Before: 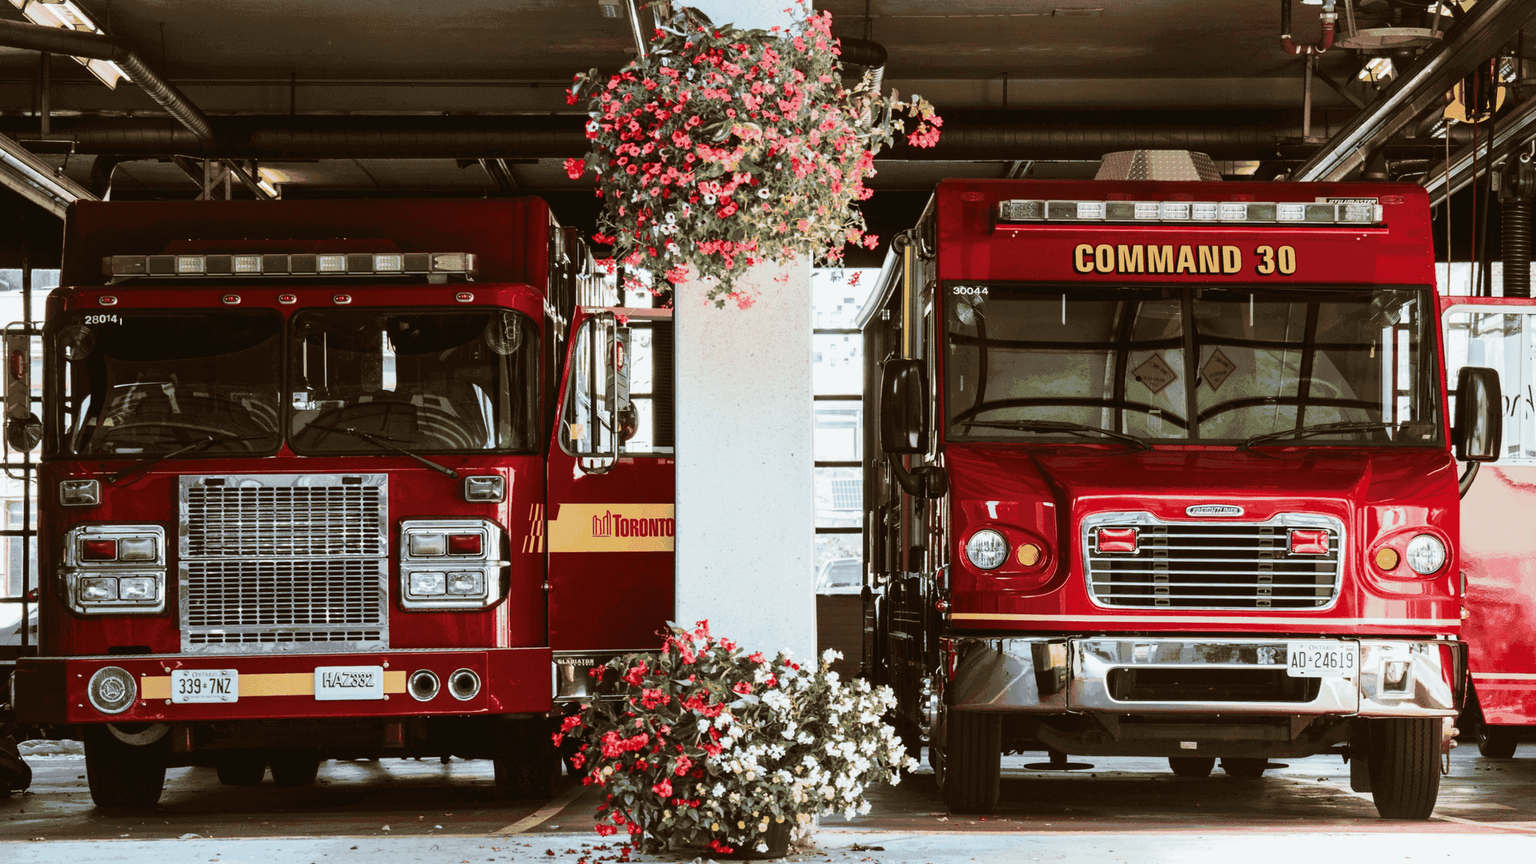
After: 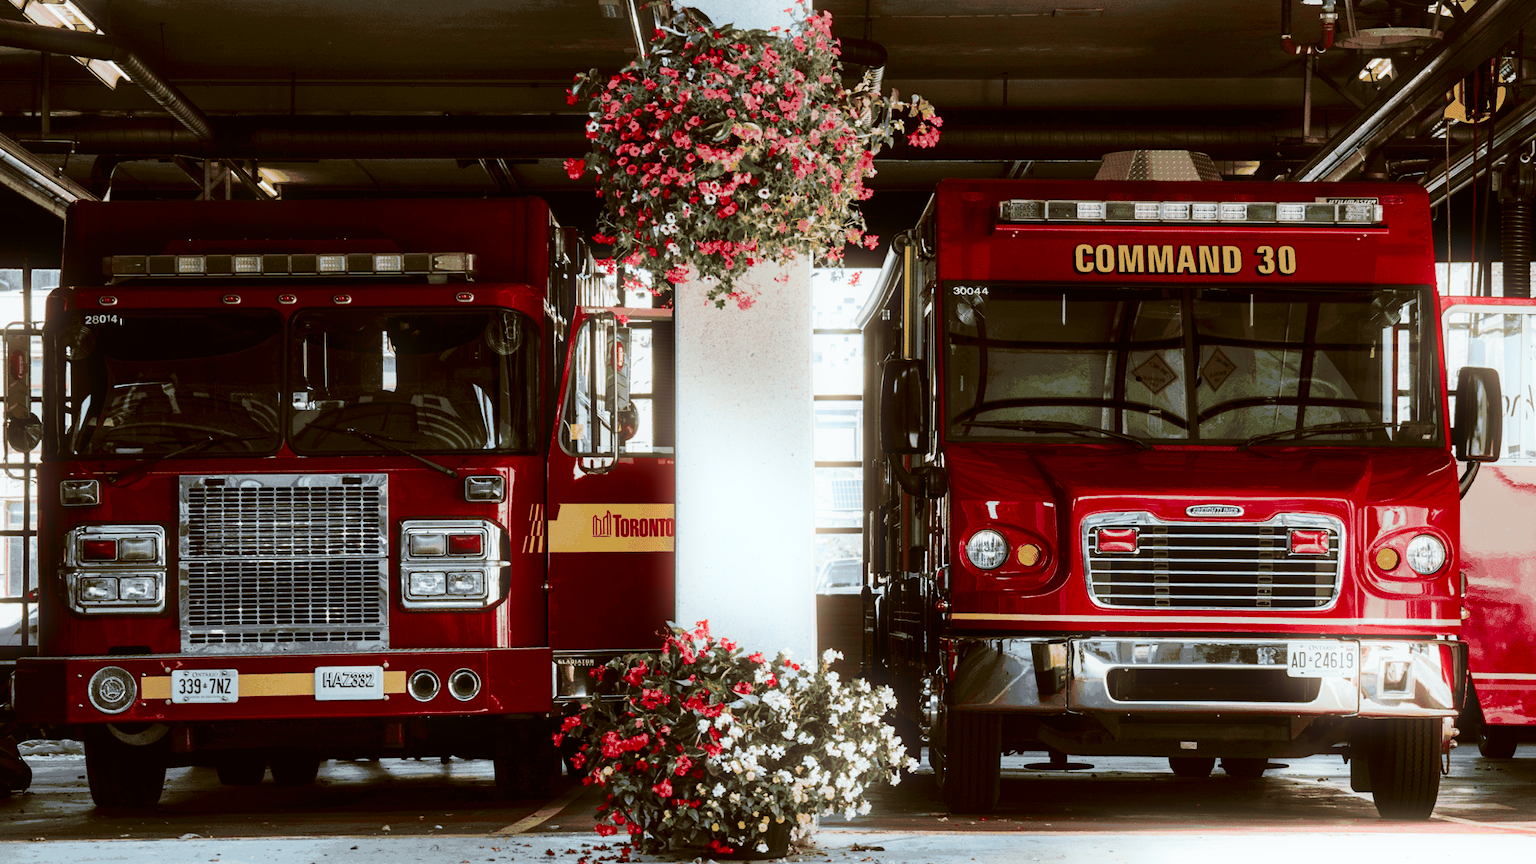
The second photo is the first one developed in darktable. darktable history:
contrast brightness saturation: brightness -0.2, saturation 0.08
bloom: size 5%, threshold 95%, strength 15%
